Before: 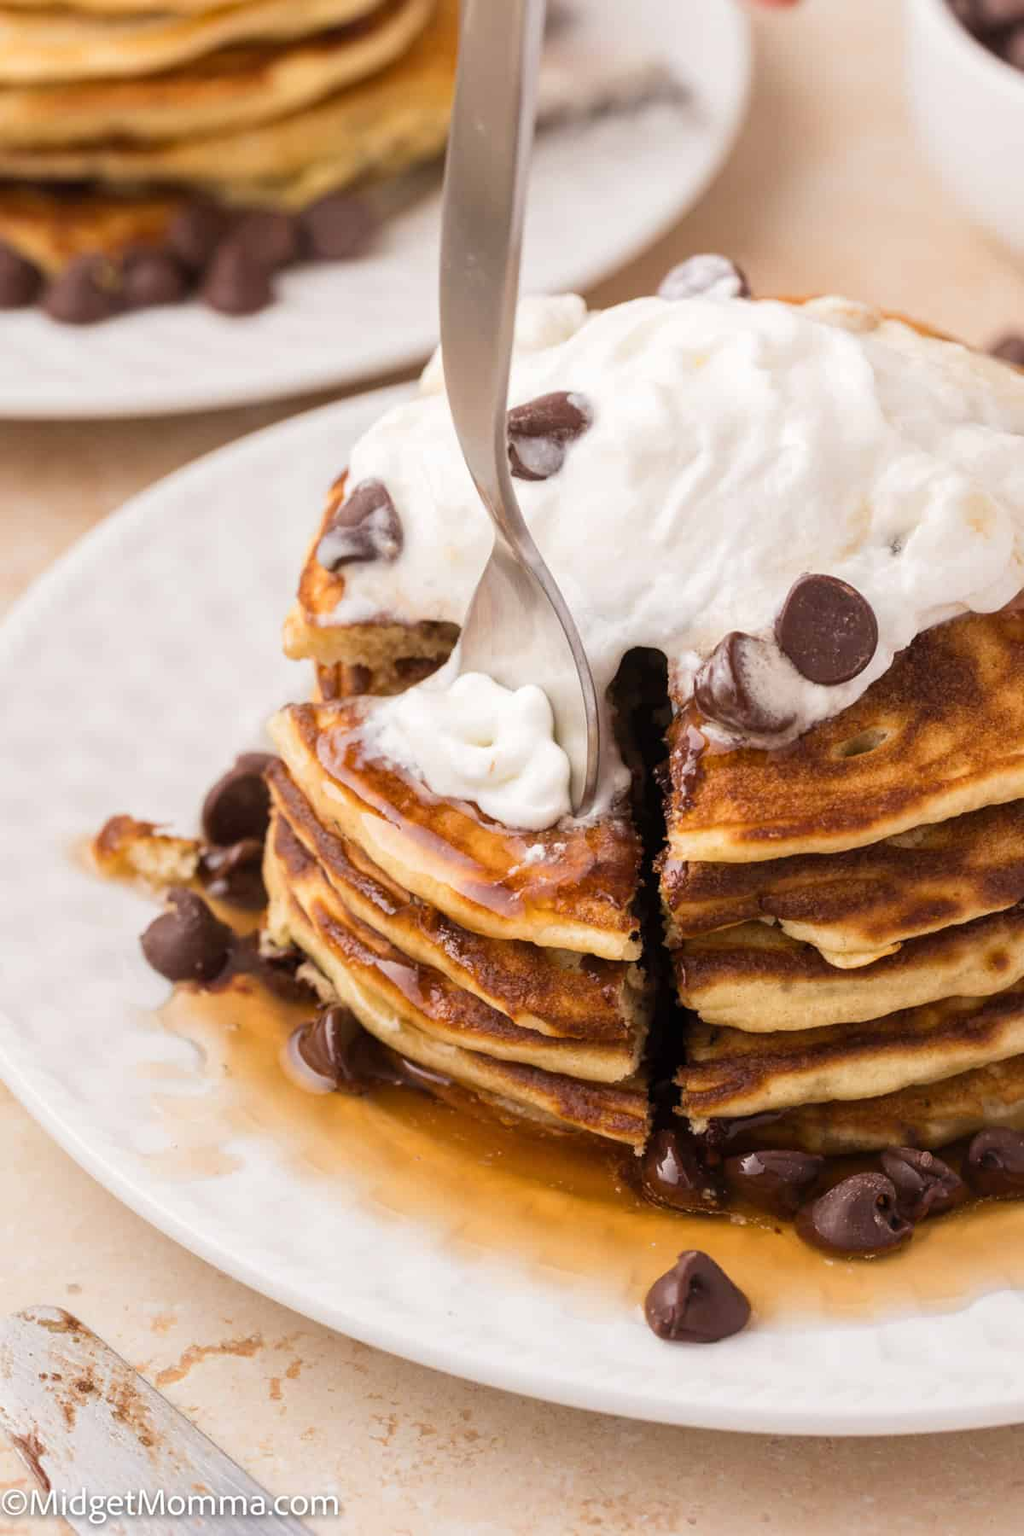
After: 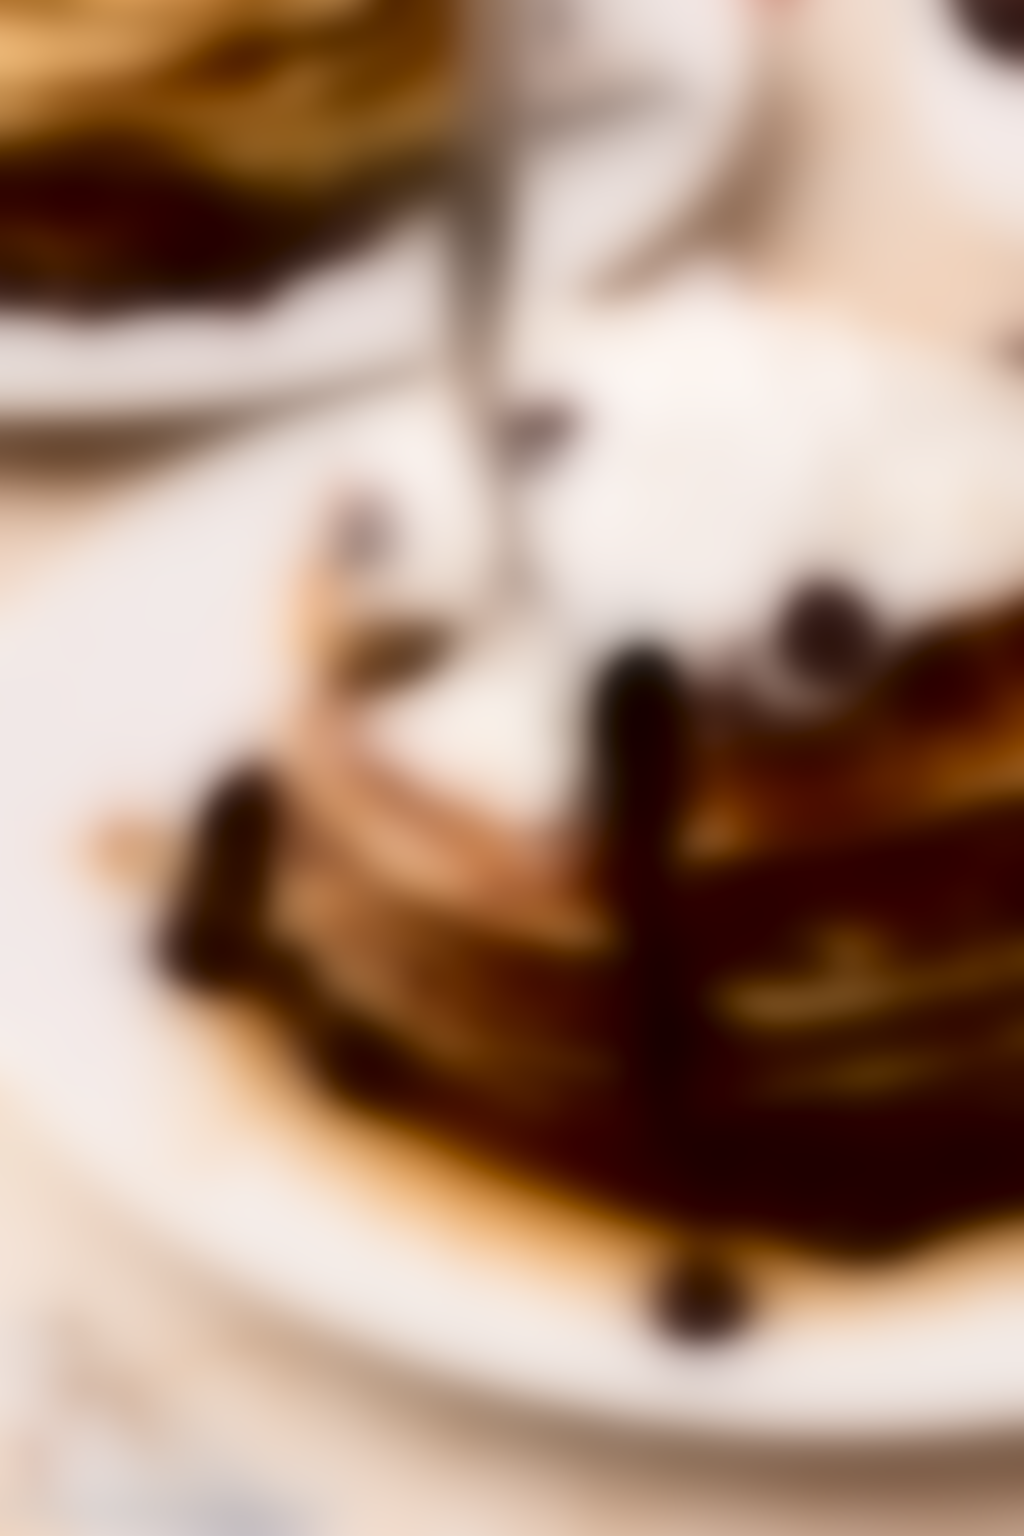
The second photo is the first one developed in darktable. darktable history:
rotate and perspective: automatic cropping off
lowpass: radius 31.92, contrast 1.72, brightness -0.98, saturation 0.94
